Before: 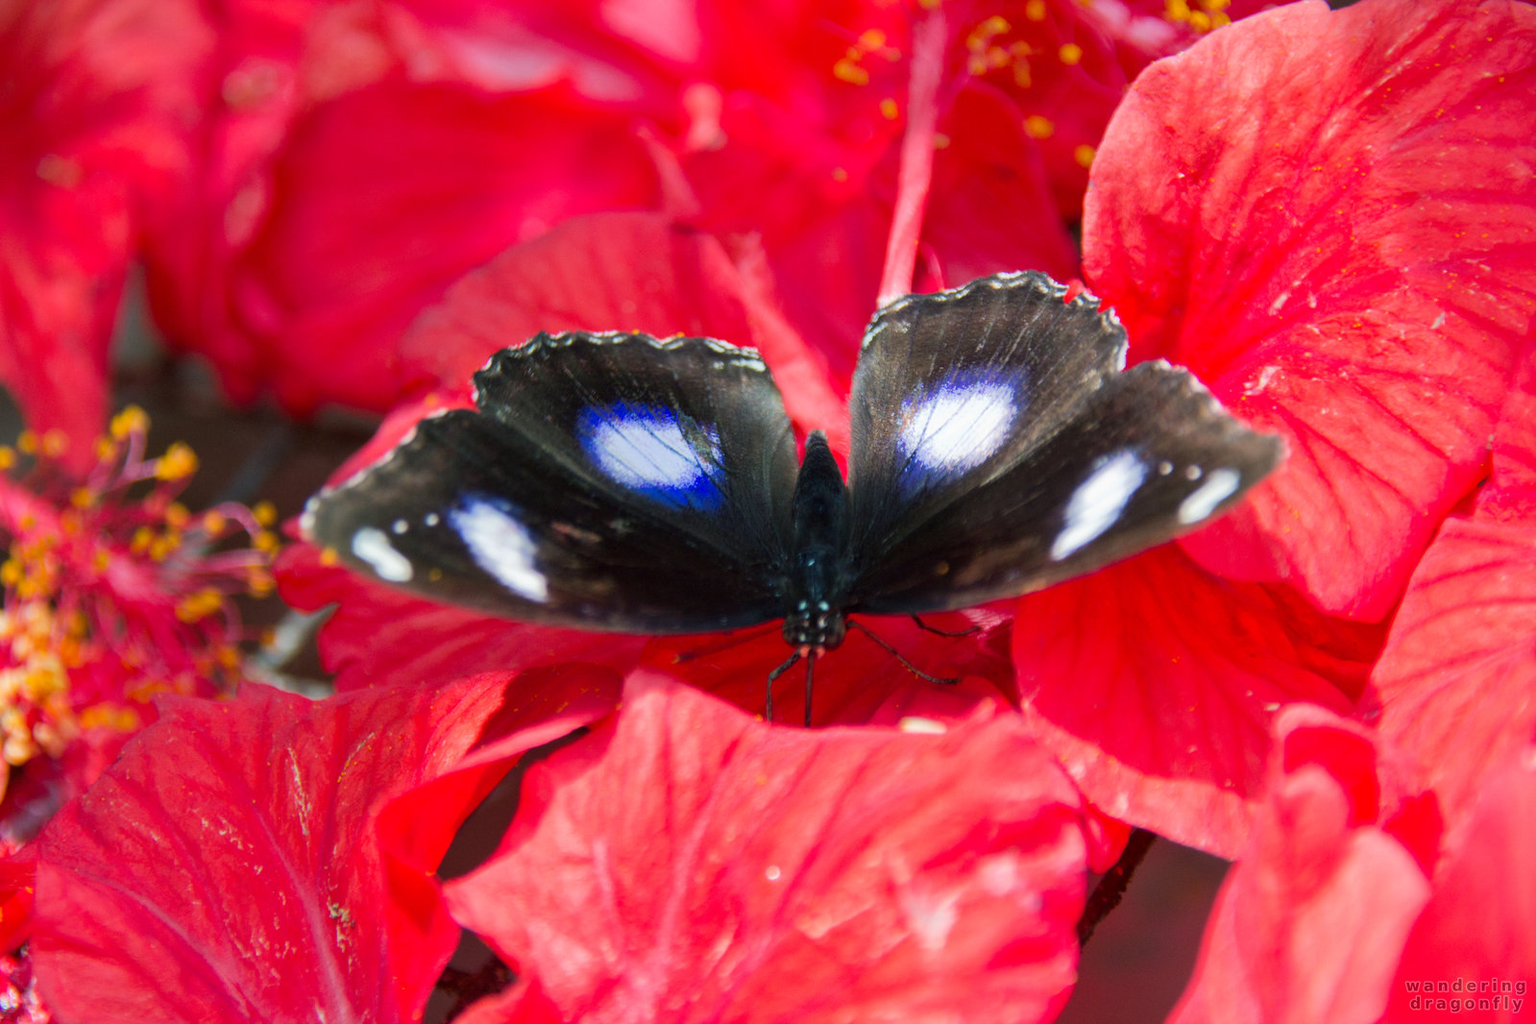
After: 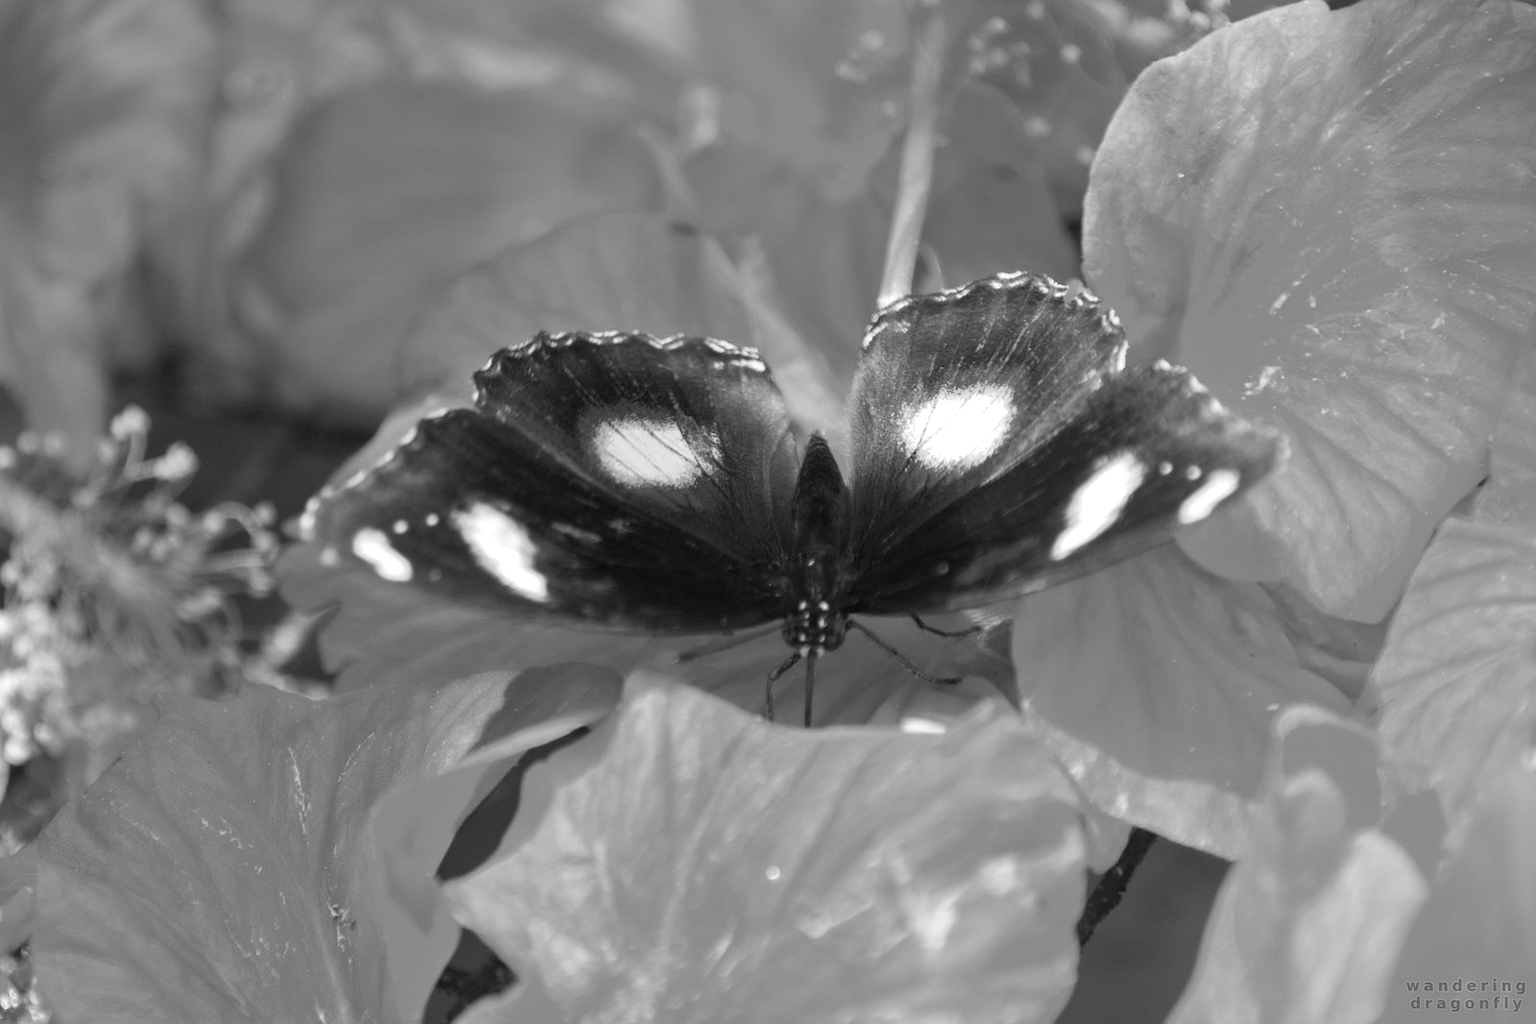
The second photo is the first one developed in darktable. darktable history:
contrast equalizer: octaves 7, y [[0.6 ×6], [0.55 ×6], [0 ×6], [0 ×6], [0 ×6]], mix -0.1
monochrome: a -71.75, b 75.82
exposure: black level correction 0, exposure 0.7 EV, compensate exposure bias true, compensate highlight preservation false
